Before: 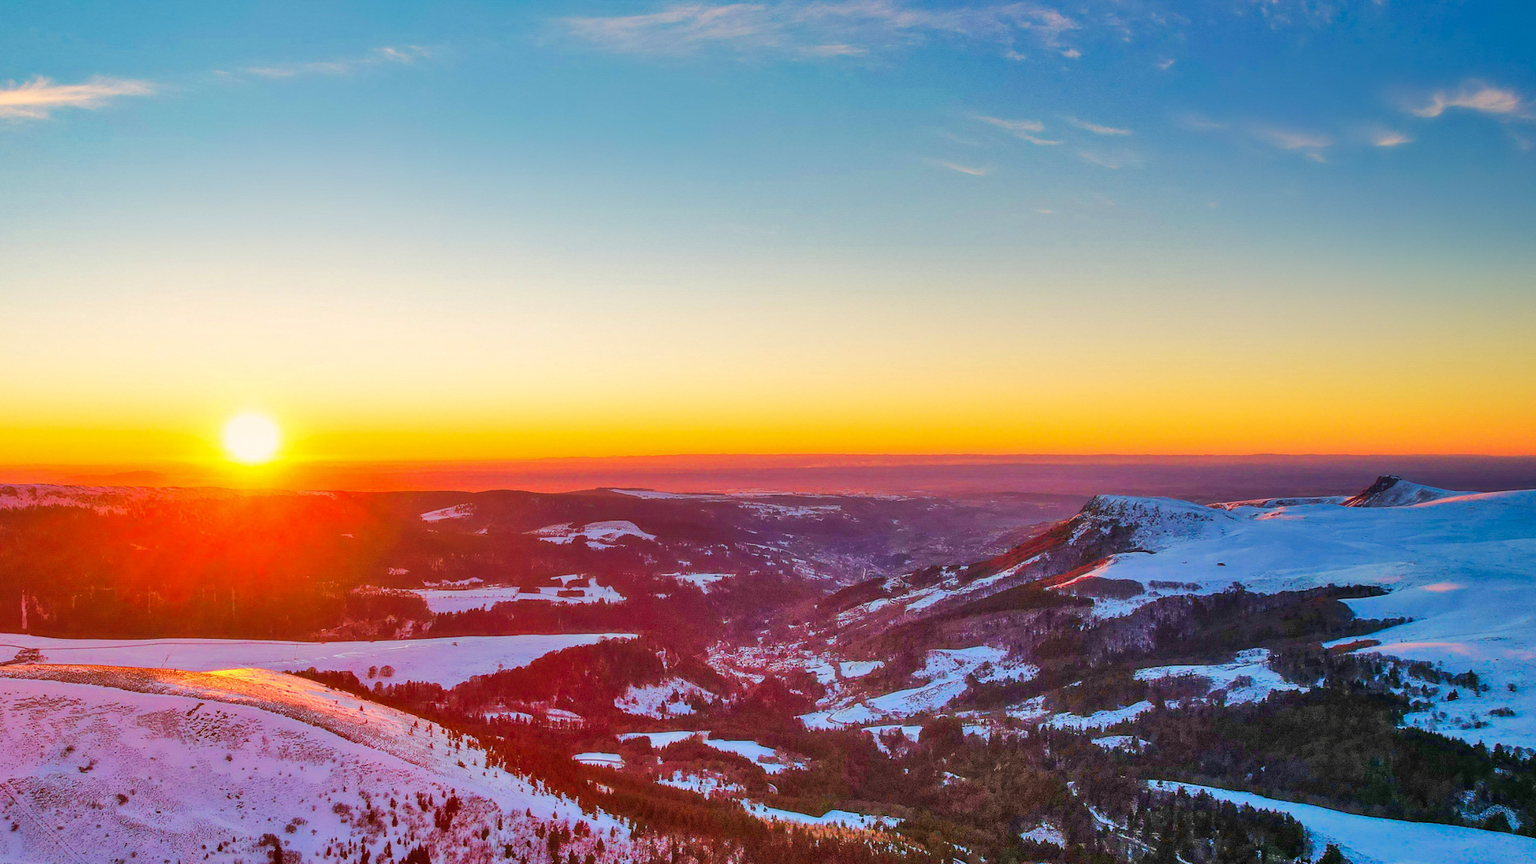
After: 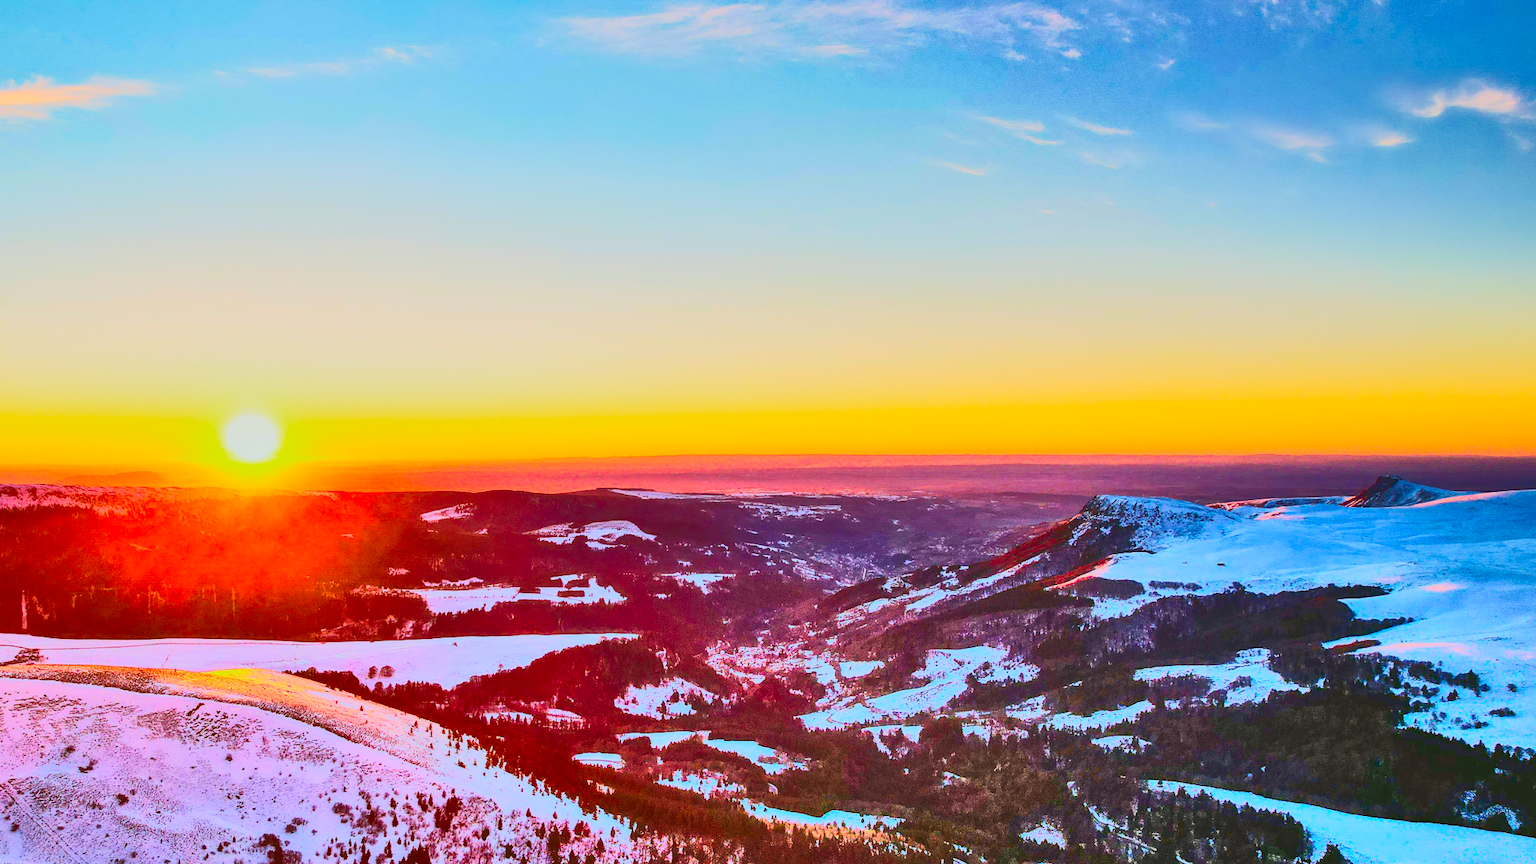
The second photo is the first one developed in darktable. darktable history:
exposure: exposure 0.606 EV, compensate highlight preservation false
tone curve: curves: ch0 [(0, 0.148) (0.191, 0.225) (0.39, 0.373) (0.669, 0.716) (0.847, 0.818) (1, 0.839)], color space Lab, independent channels, preserve colors none
contrast equalizer: octaves 7, y [[0.6 ×6], [0.55 ×6], [0 ×6], [0 ×6], [0 ×6]]
